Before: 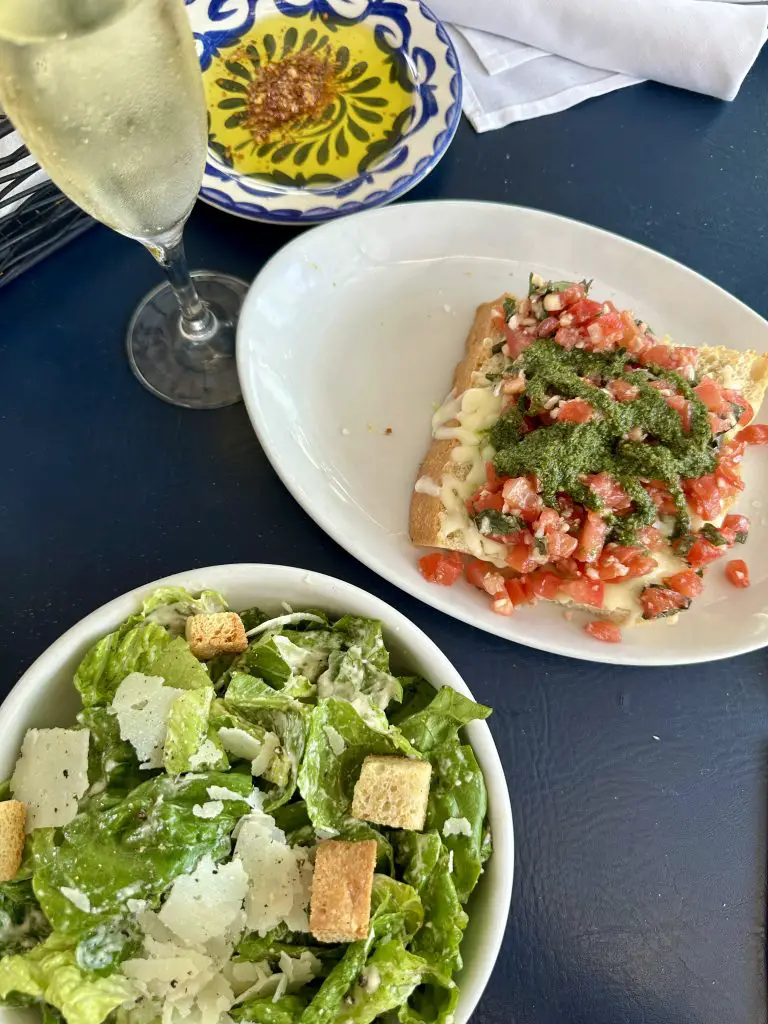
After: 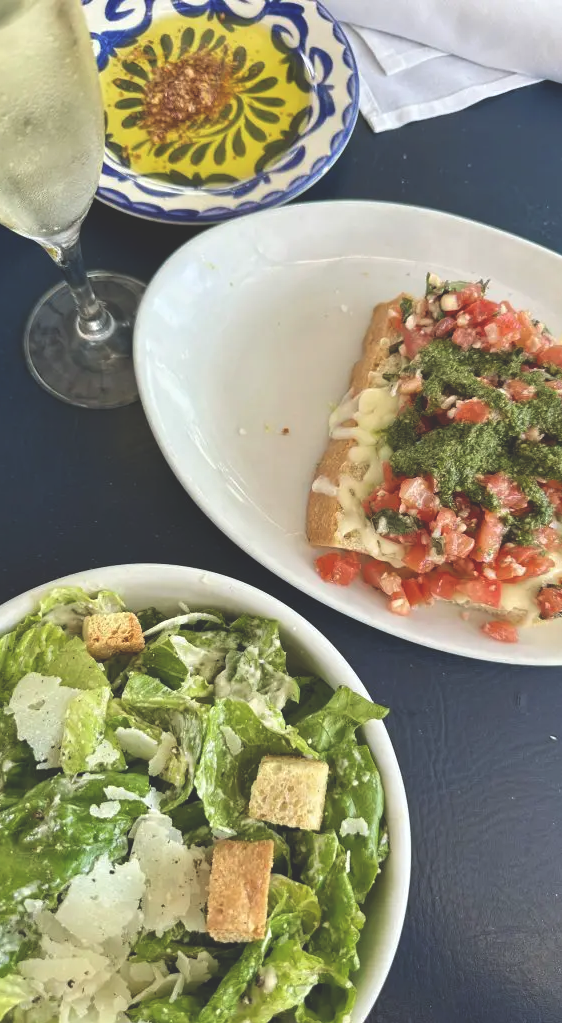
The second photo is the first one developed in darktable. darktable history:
crop: left 13.443%, right 13.31%
exposure: black level correction -0.028, compensate highlight preservation false
